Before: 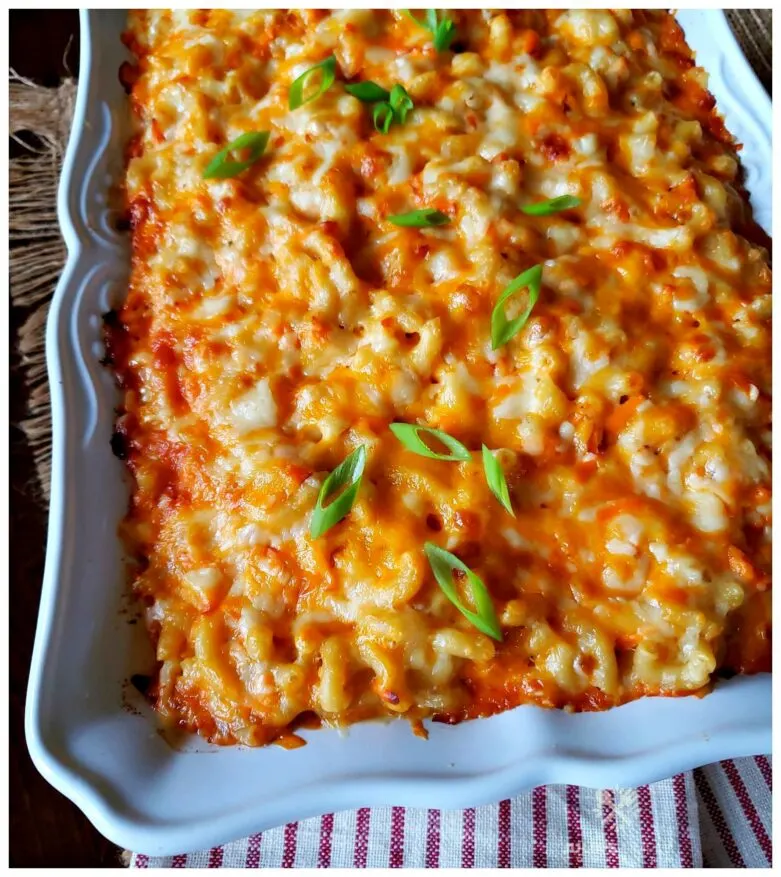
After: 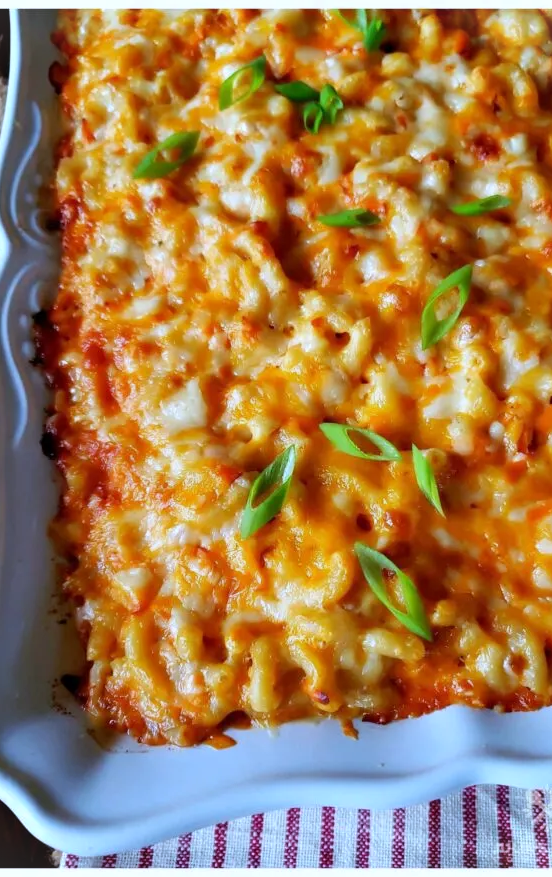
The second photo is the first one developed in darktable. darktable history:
crop and rotate: left 9.061%, right 20.142%
vignetting: fall-off start 100%, brightness 0.05, saturation 0
white balance: red 0.954, blue 1.079
